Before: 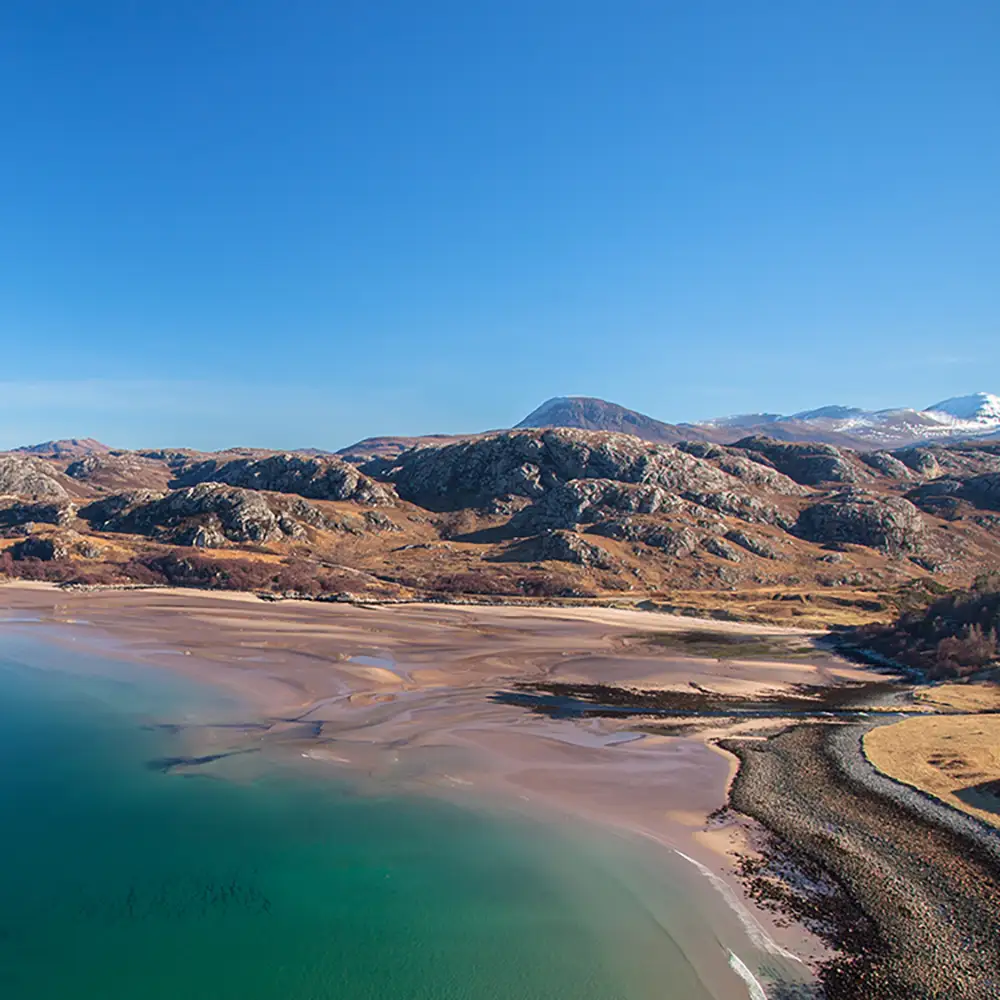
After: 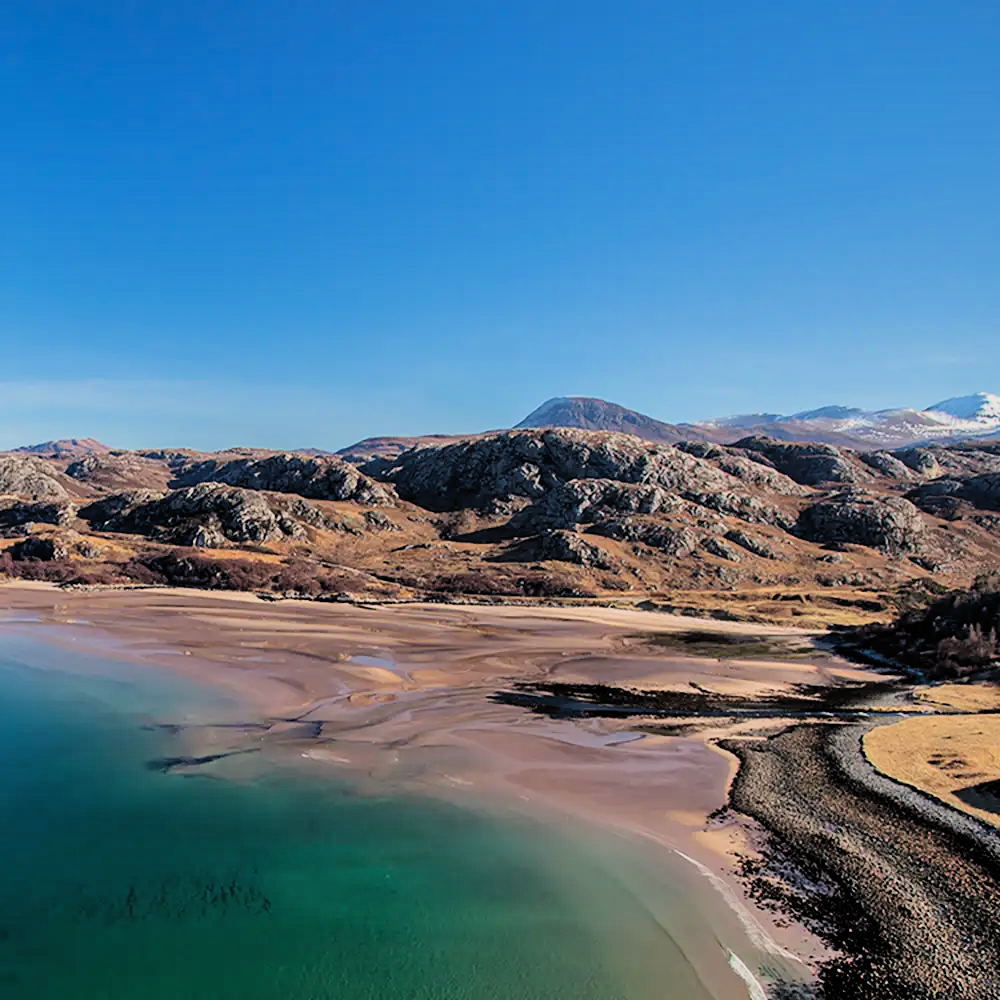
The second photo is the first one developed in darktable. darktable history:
shadows and highlights: soften with gaussian
haze removal: compatibility mode true, adaptive false
filmic rgb: black relative exposure -5.13 EV, white relative exposure 3.99 EV, hardness 2.89, contrast 1.298, highlights saturation mix -9.62%, color science v6 (2022)
